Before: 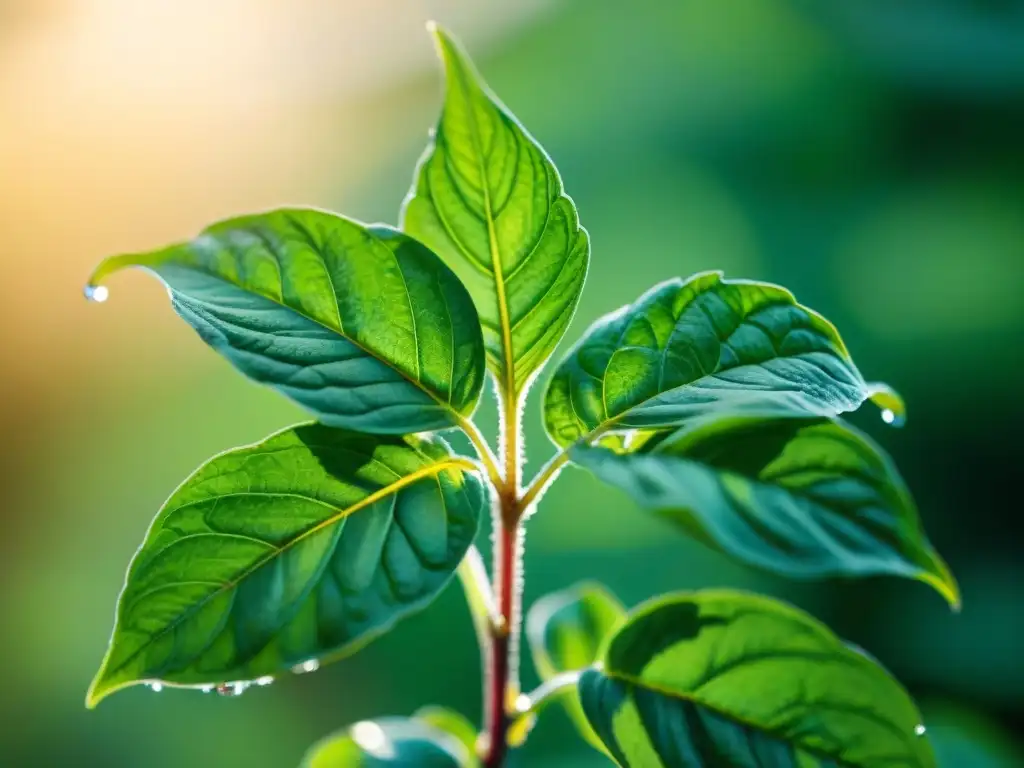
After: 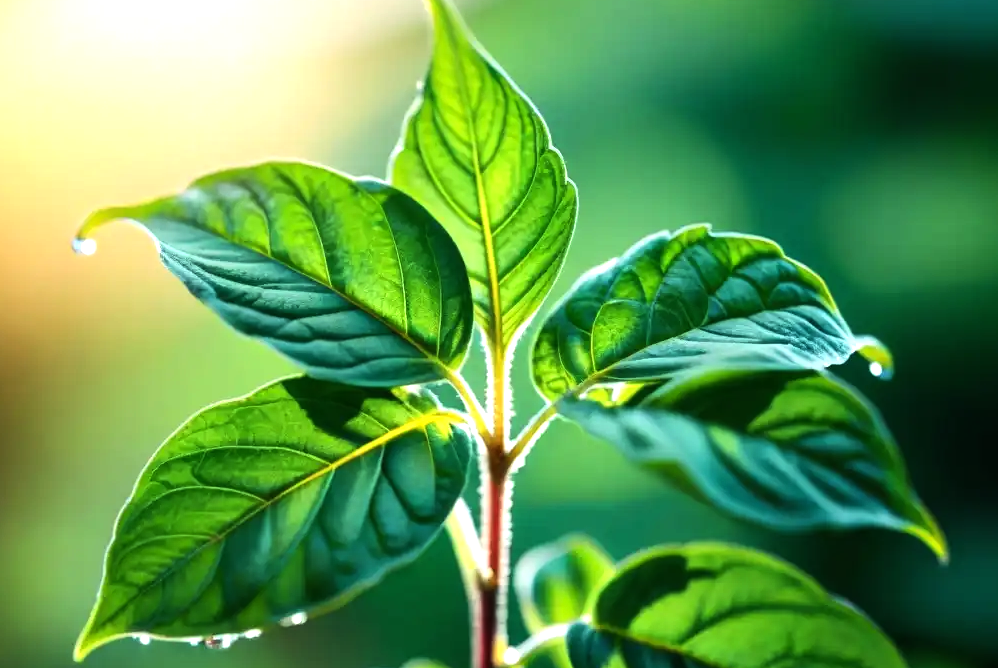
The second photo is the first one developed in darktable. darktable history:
tone equalizer: -8 EV -0.781 EV, -7 EV -0.675 EV, -6 EV -0.607 EV, -5 EV -0.383 EV, -3 EV 0.382 EV, -2 EV 0.6 EV, -1 EV 0.682 EV, +0 EV 0.78 EV, edges refinement/feathering 500, mask exposure compensation -1.57 EV, preserve details no
crop: left 1.203%, top 6.137%, right 1.281%, bottom 6.873%
